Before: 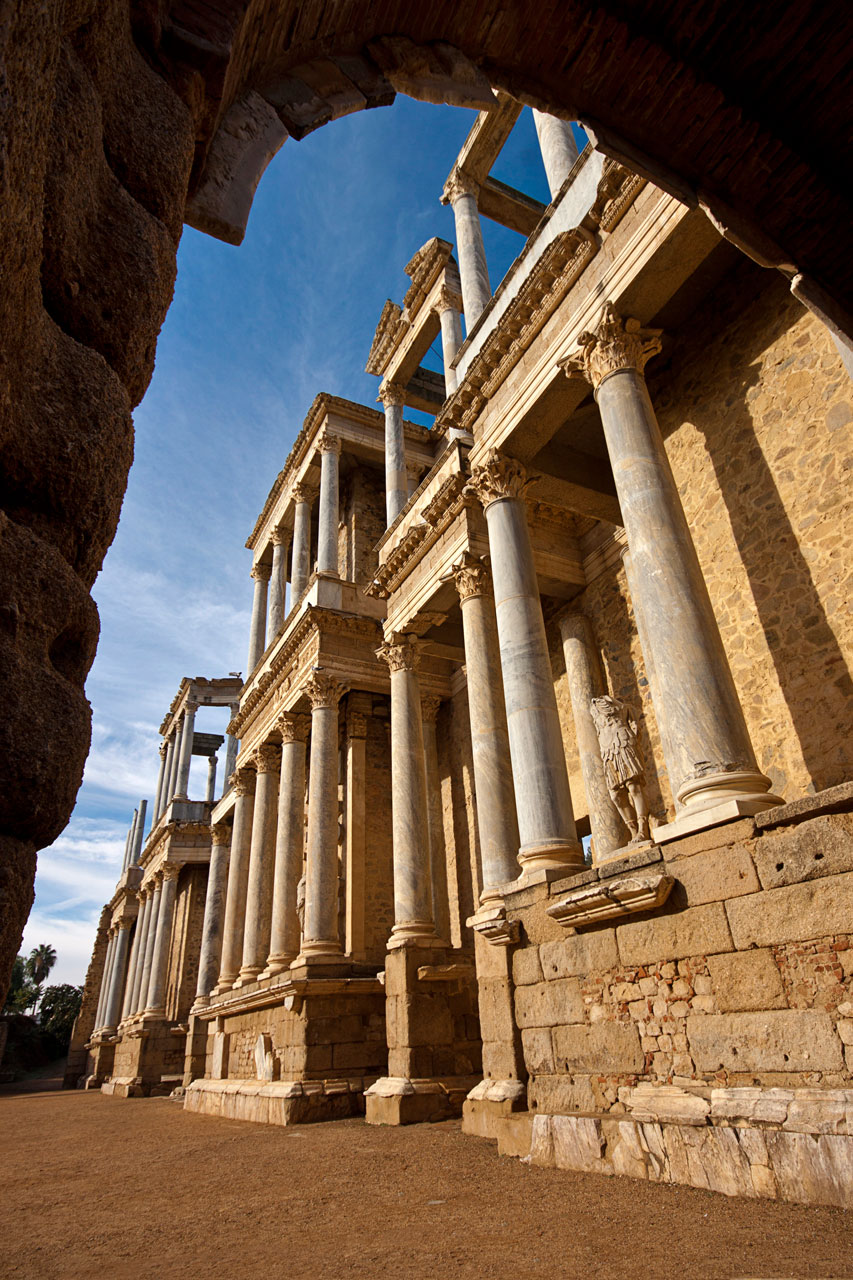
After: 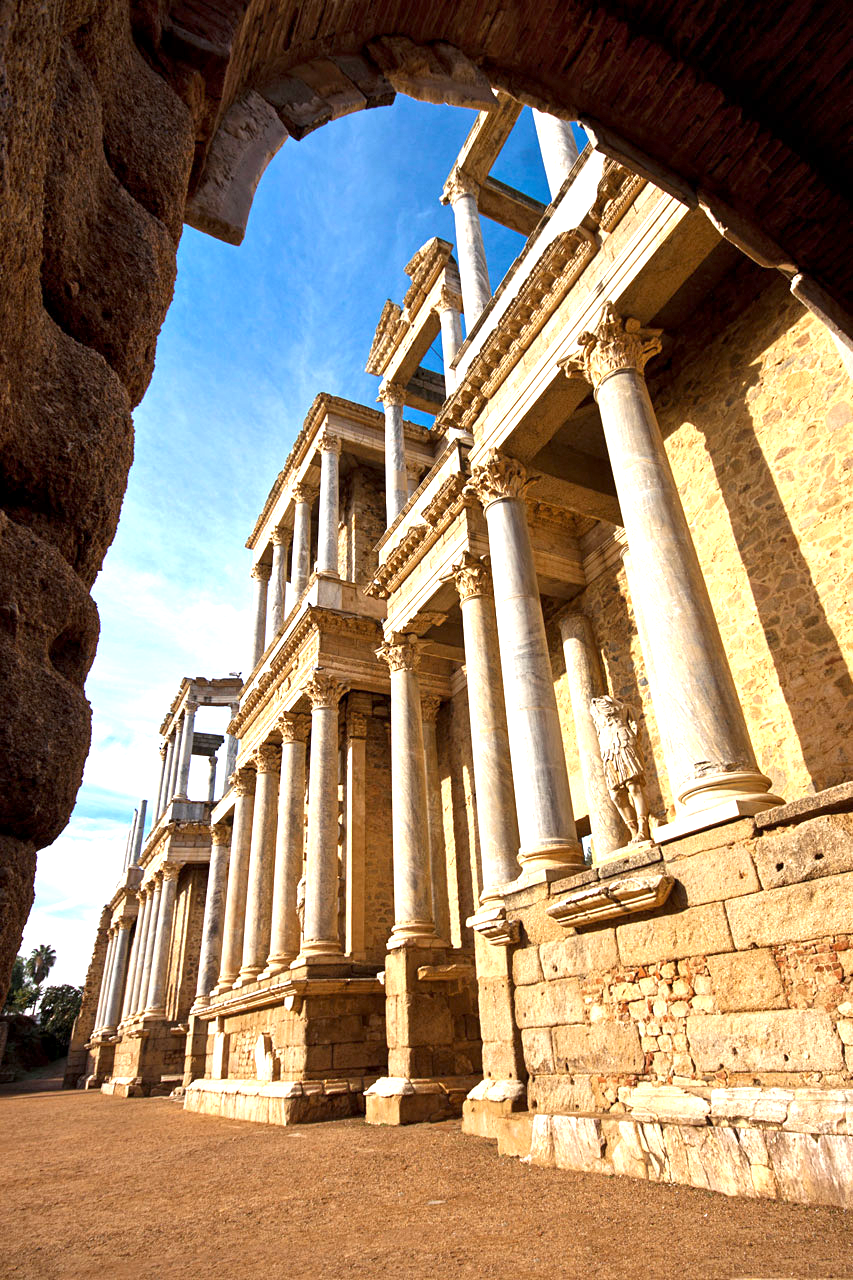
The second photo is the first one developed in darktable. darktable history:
exposure: black level correction 0, exposure 1.198 EV, compensate exposure bias true, compensate highlight preservation false
local contrast: highlights 100%, shadows 100%, detail 120%, midtone range 0.2
white balance: red 0.98, blue 1.034
